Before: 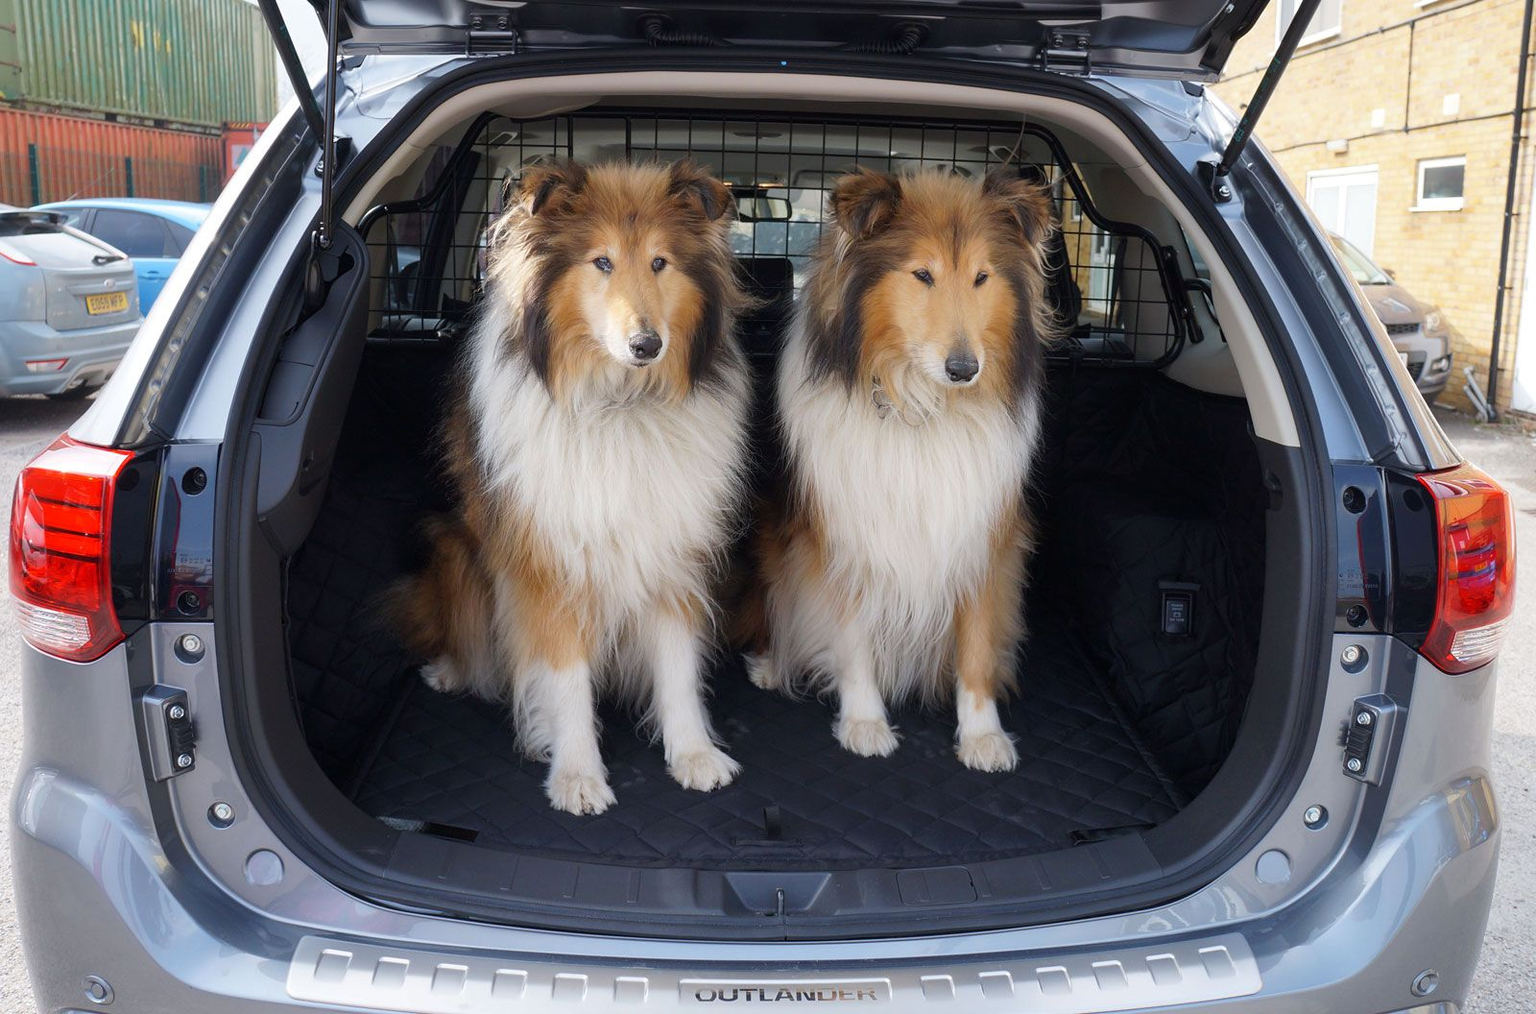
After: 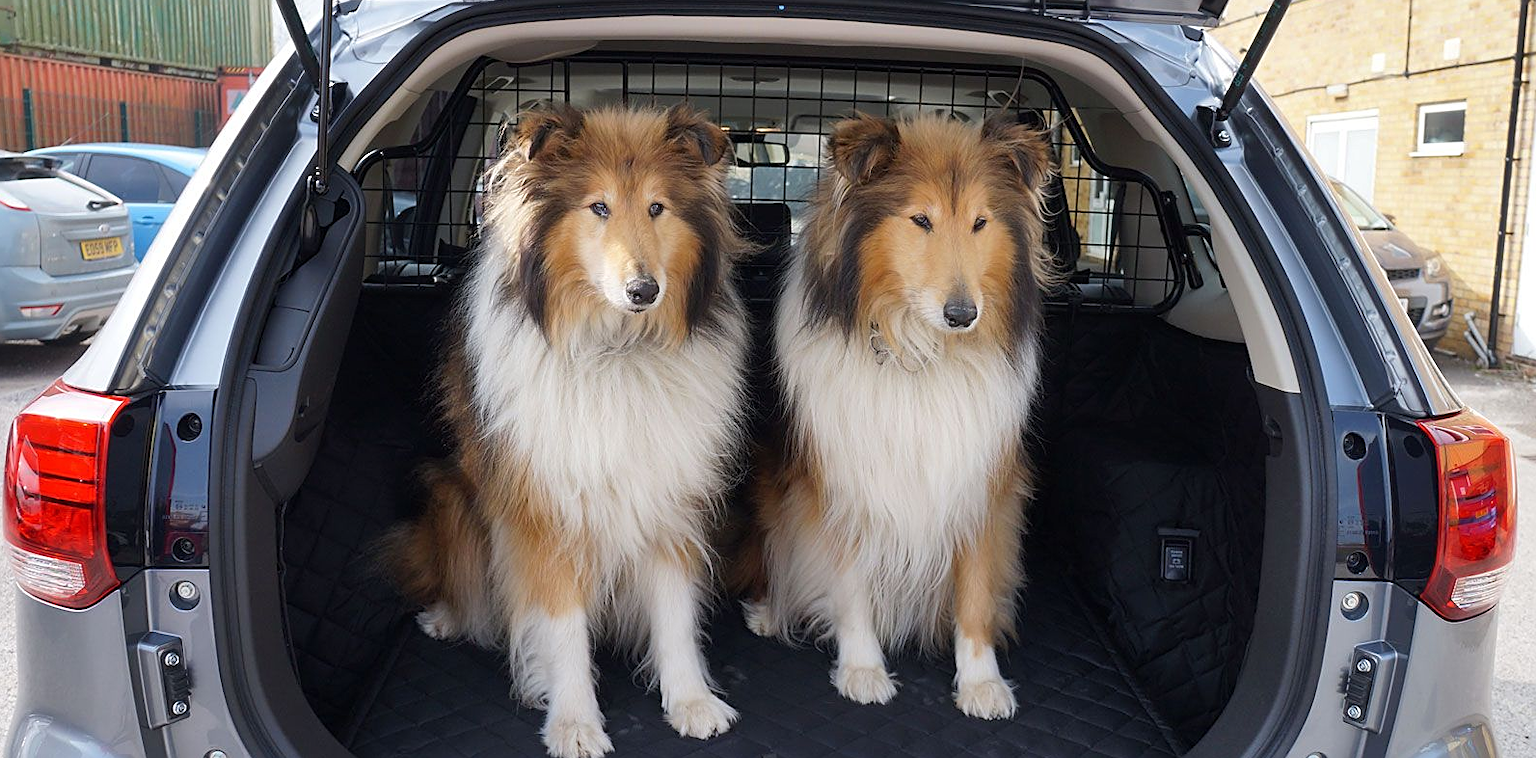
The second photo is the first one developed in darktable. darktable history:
sharpen: on, module defaults
shadows and highlights: shadows 31.97, highlights -32.71, soften with gaussian
crop: left 0.388%, top 5.493%, bottom 19.93%
